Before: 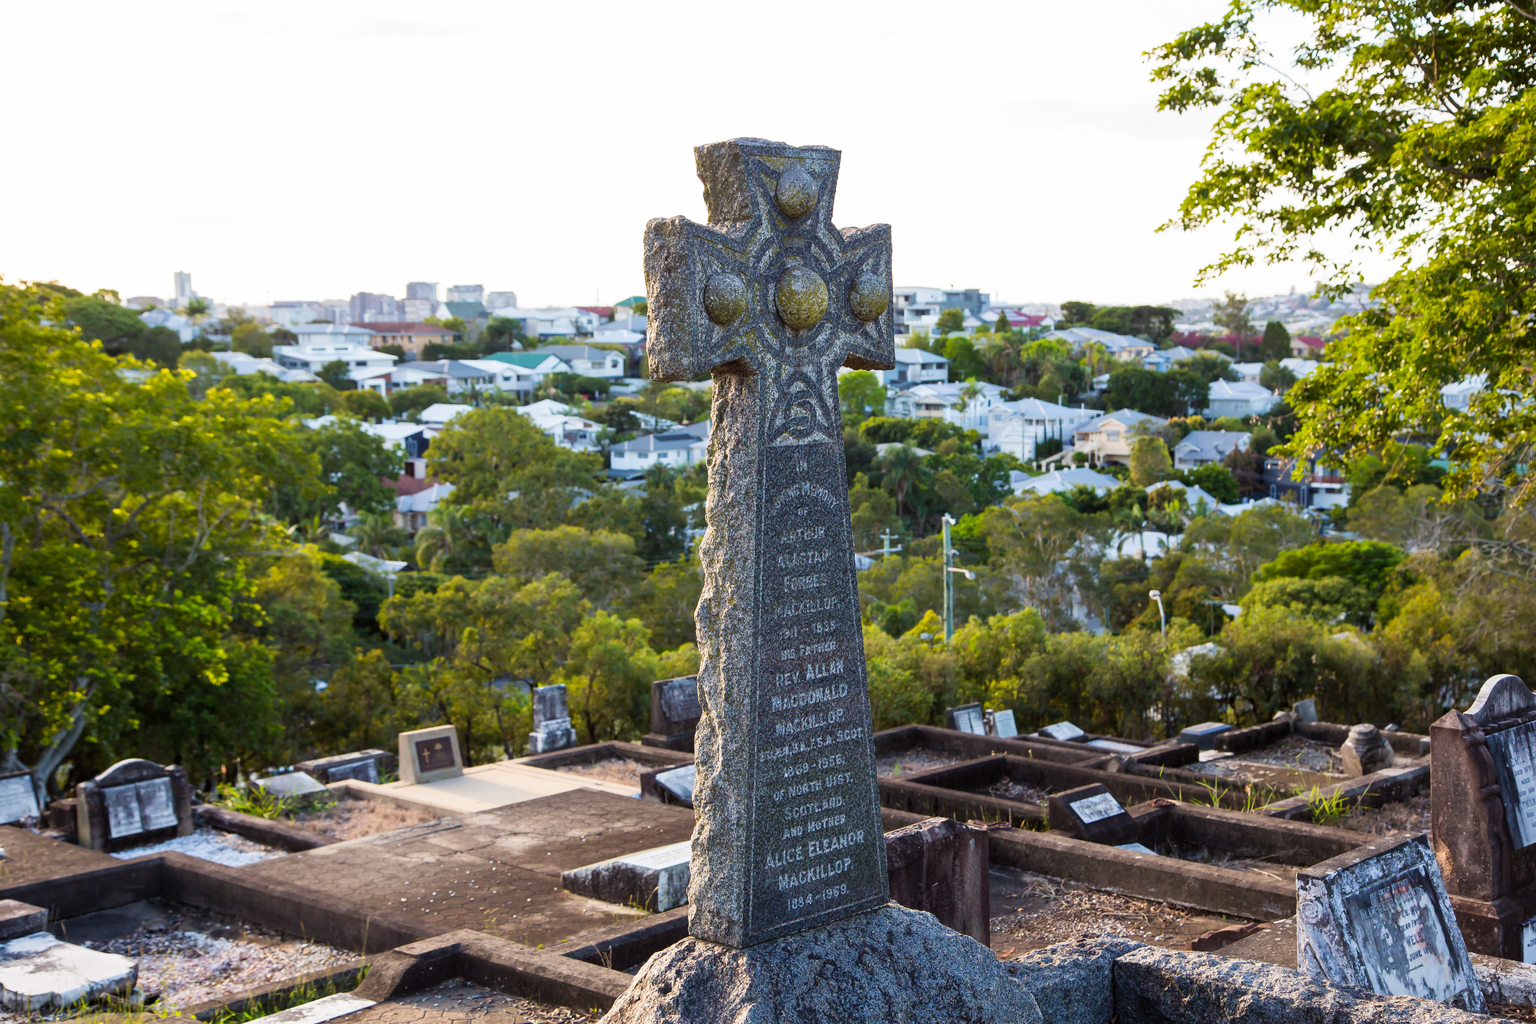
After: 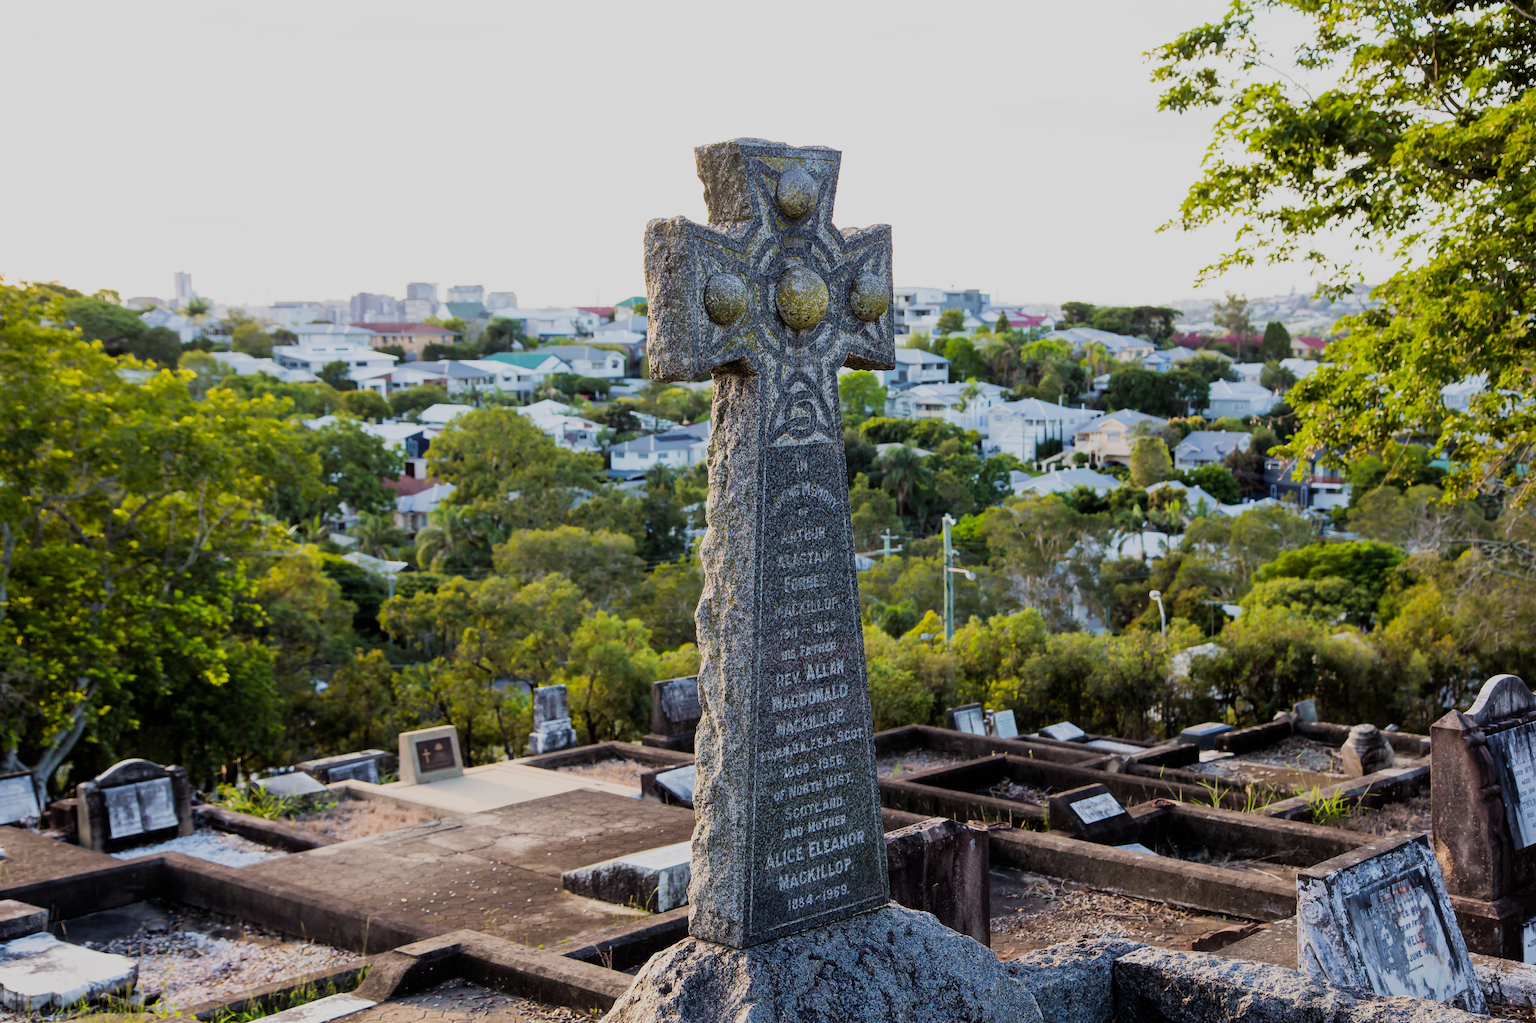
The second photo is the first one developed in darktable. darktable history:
filmic rgb: black relative exposure -7.65 EV, white relative exposure 4.56 EV, hardness 3.61, contrast 1.05
exposure: exposure 0.02 EV, compensate highlight preservation false
